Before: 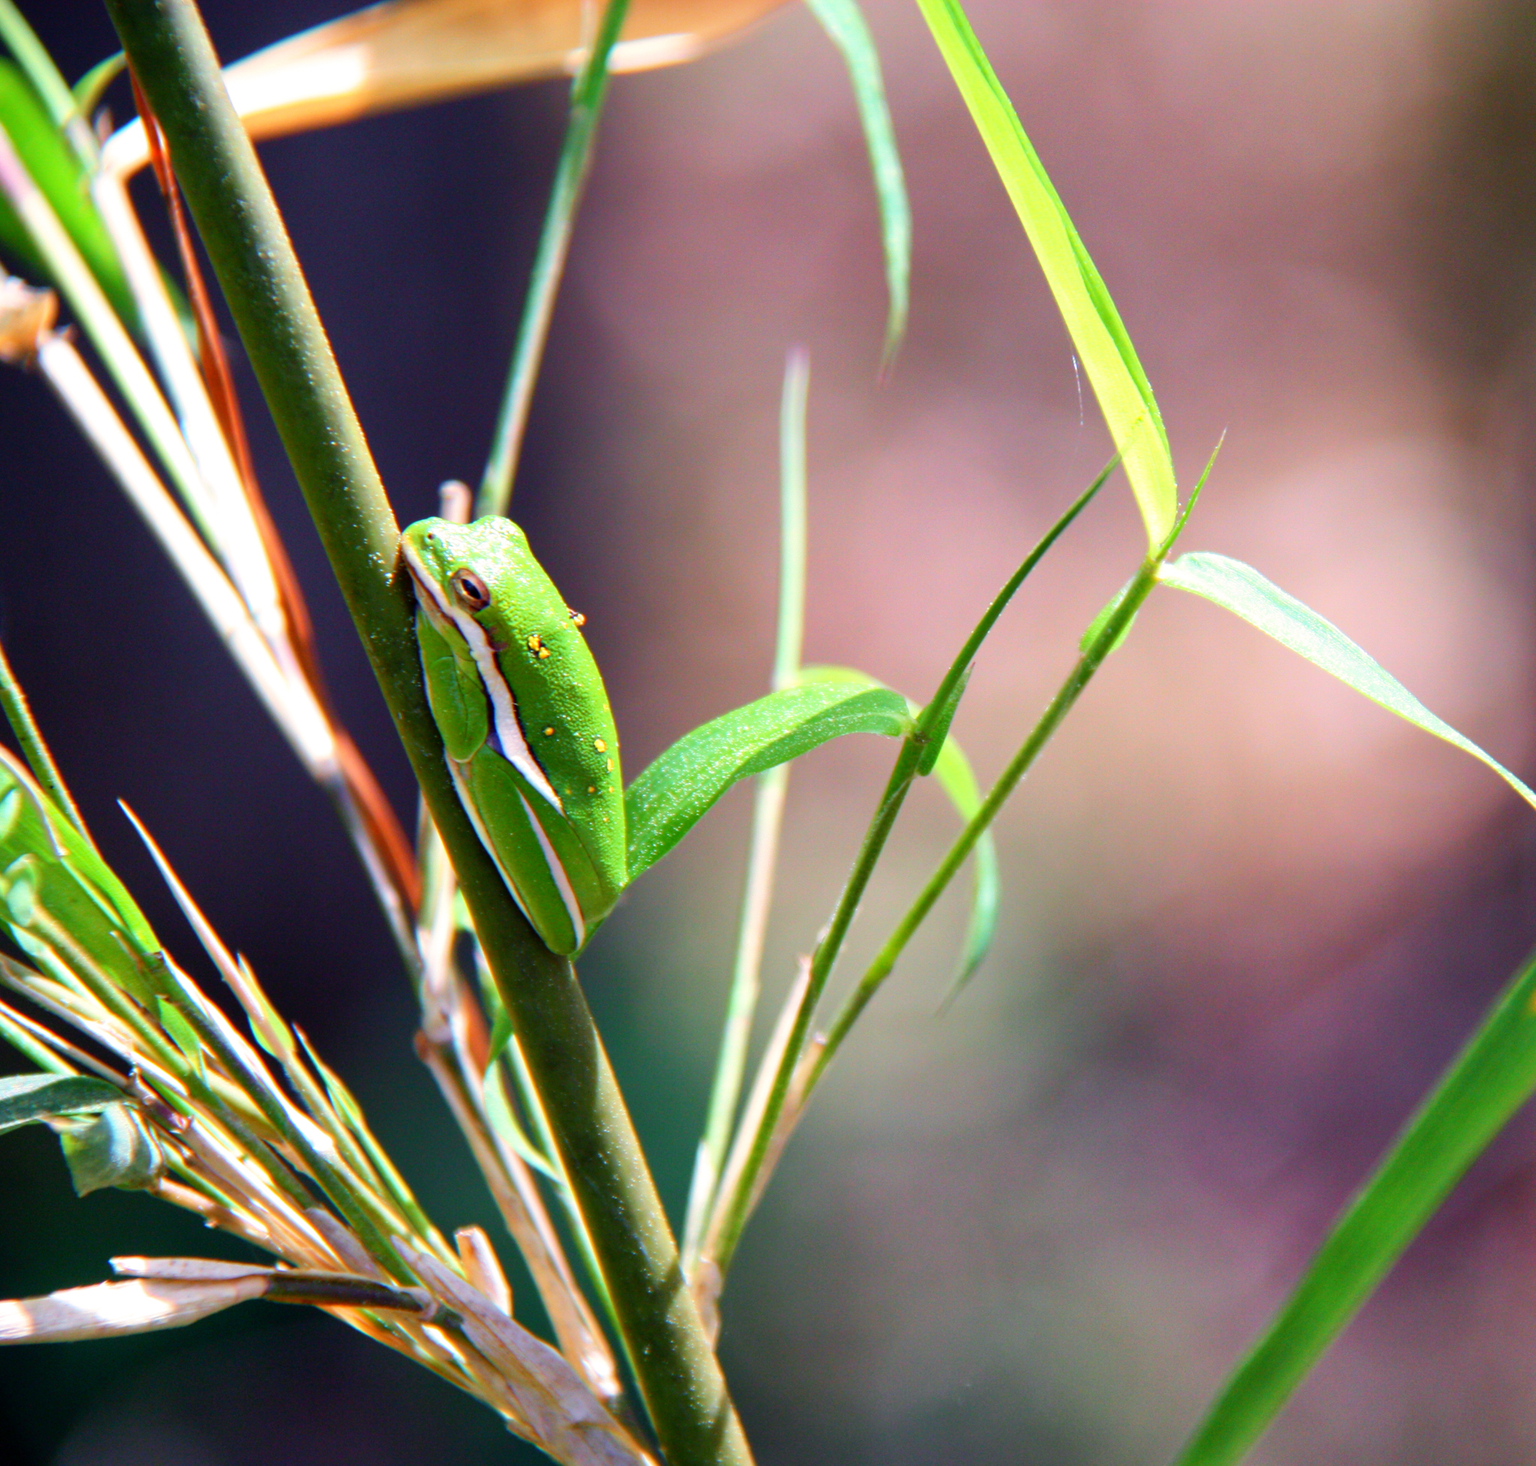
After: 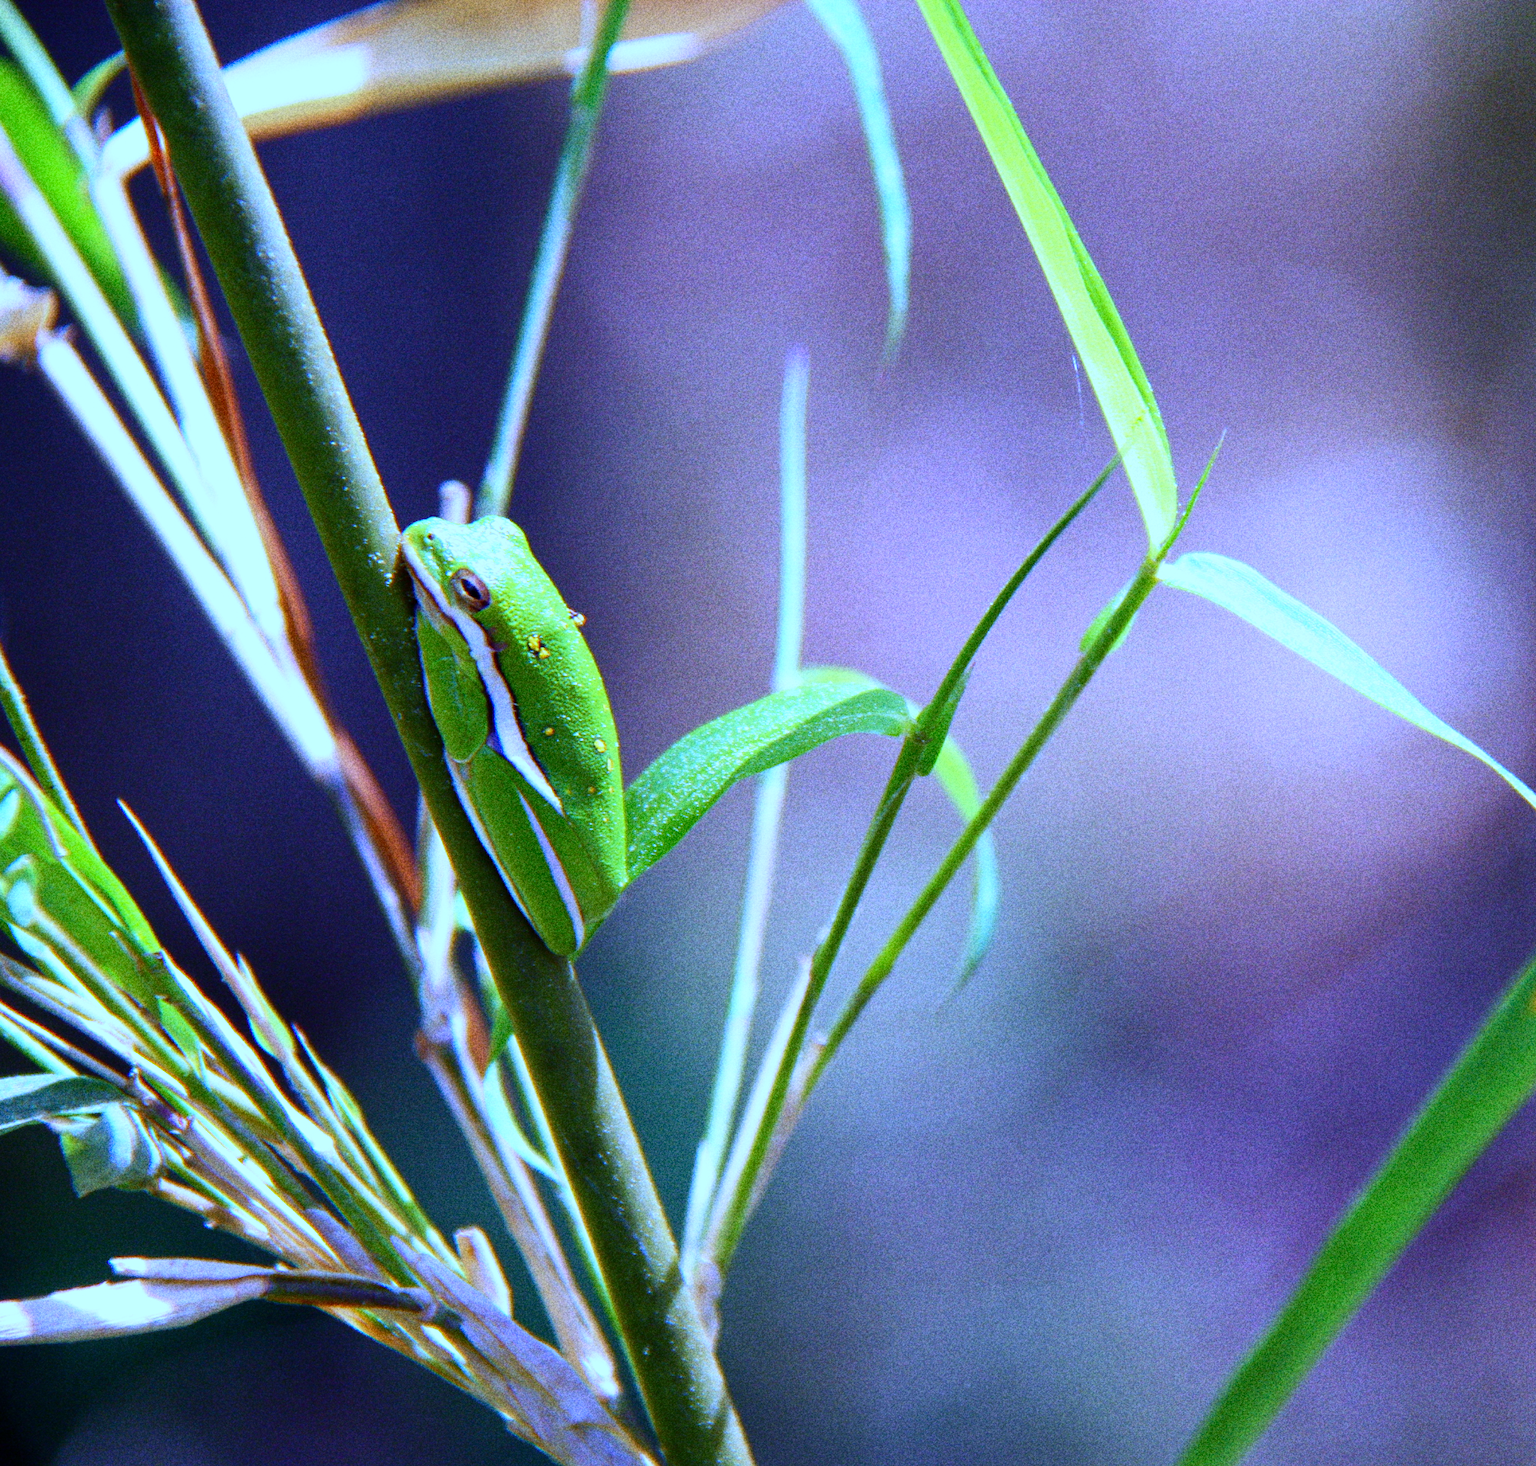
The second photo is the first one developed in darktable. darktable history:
grain: strength 49.07%
white balance: red 0.766, blue 1.537
